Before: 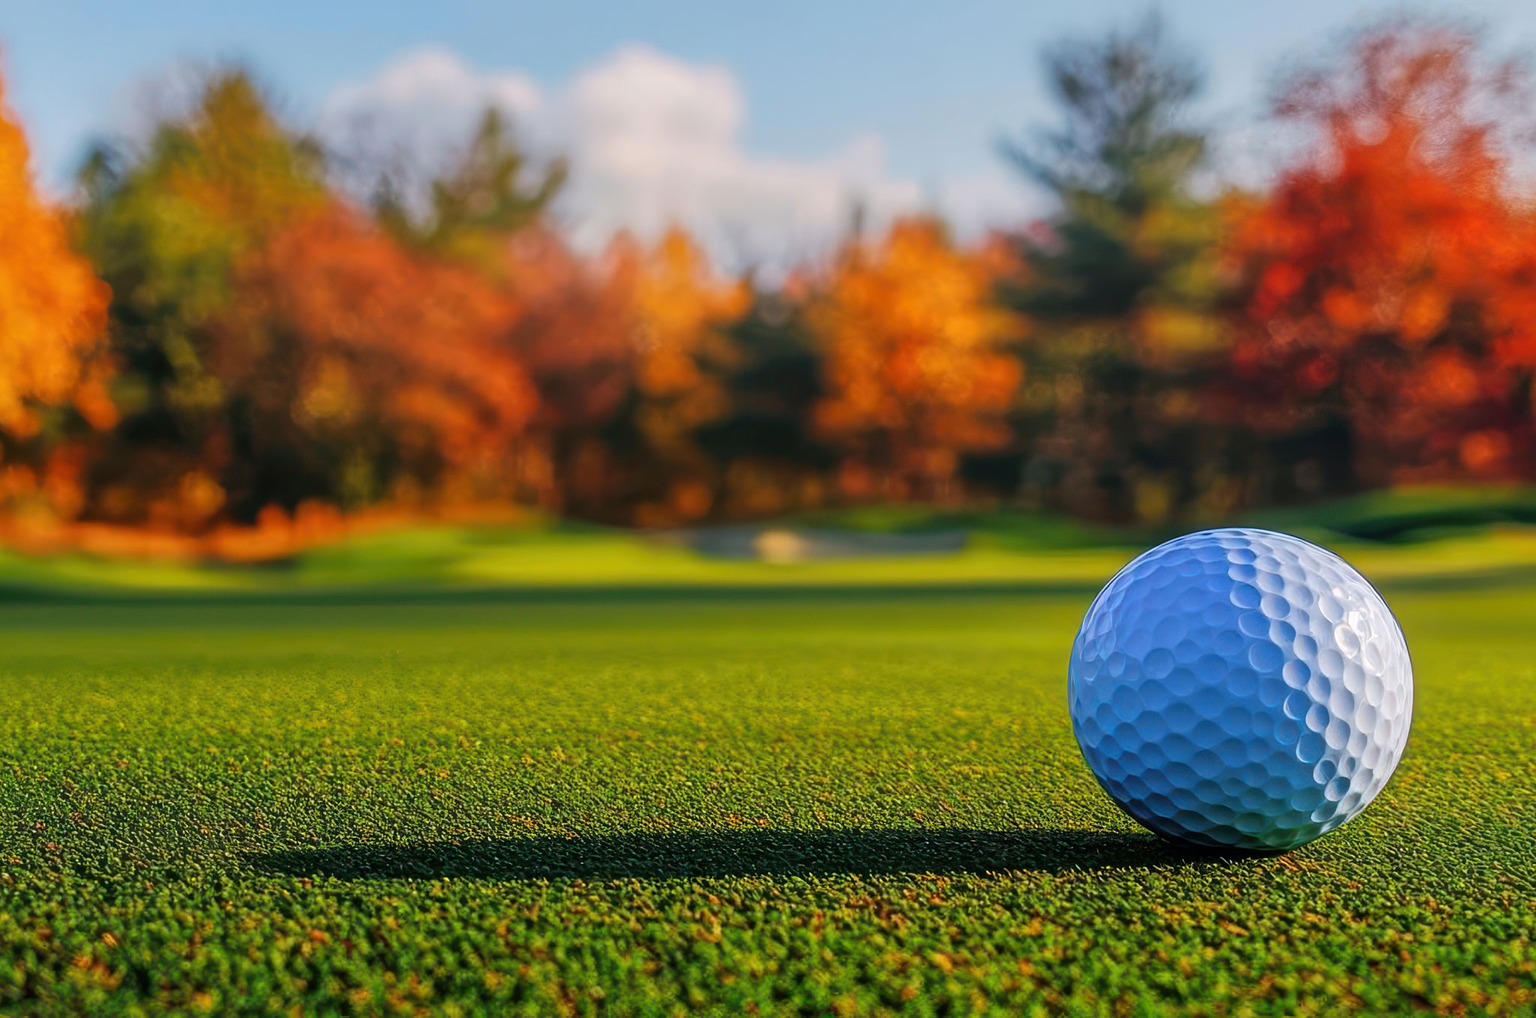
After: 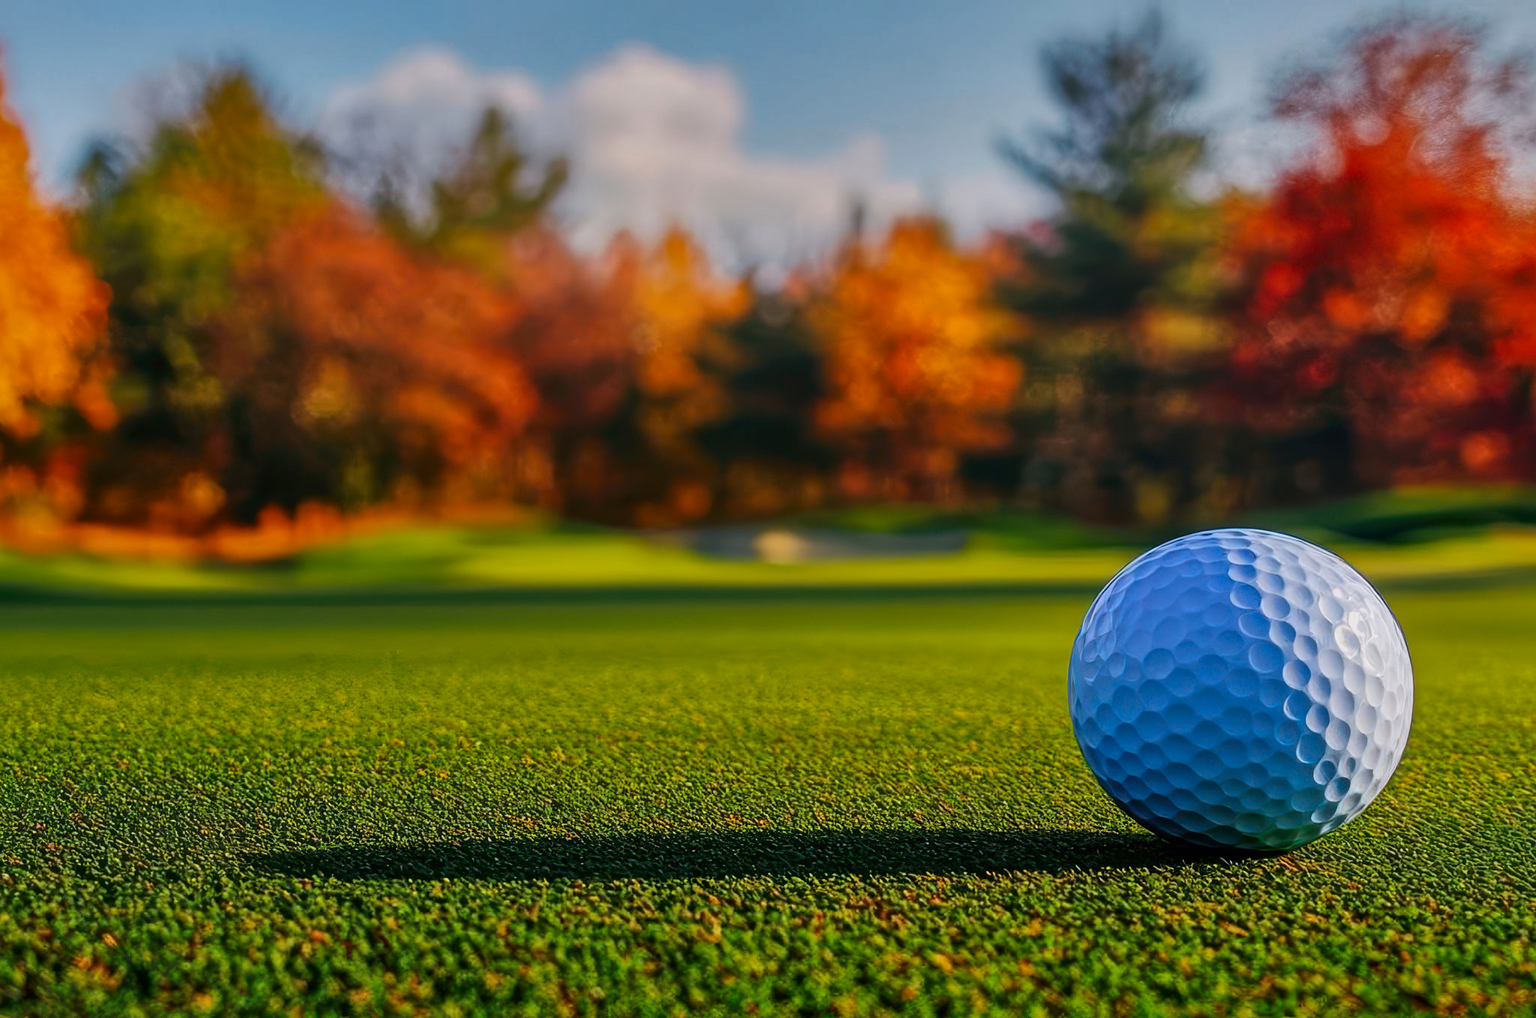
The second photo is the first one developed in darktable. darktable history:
shadows and highlights: radius 129.16, shadows 64.91, white point adjustment -10, highlights -54.39, compress 48.42%, highlights color adjustment 100%, soften with gaussian
contrast brightness saturation: contrast 0.15
